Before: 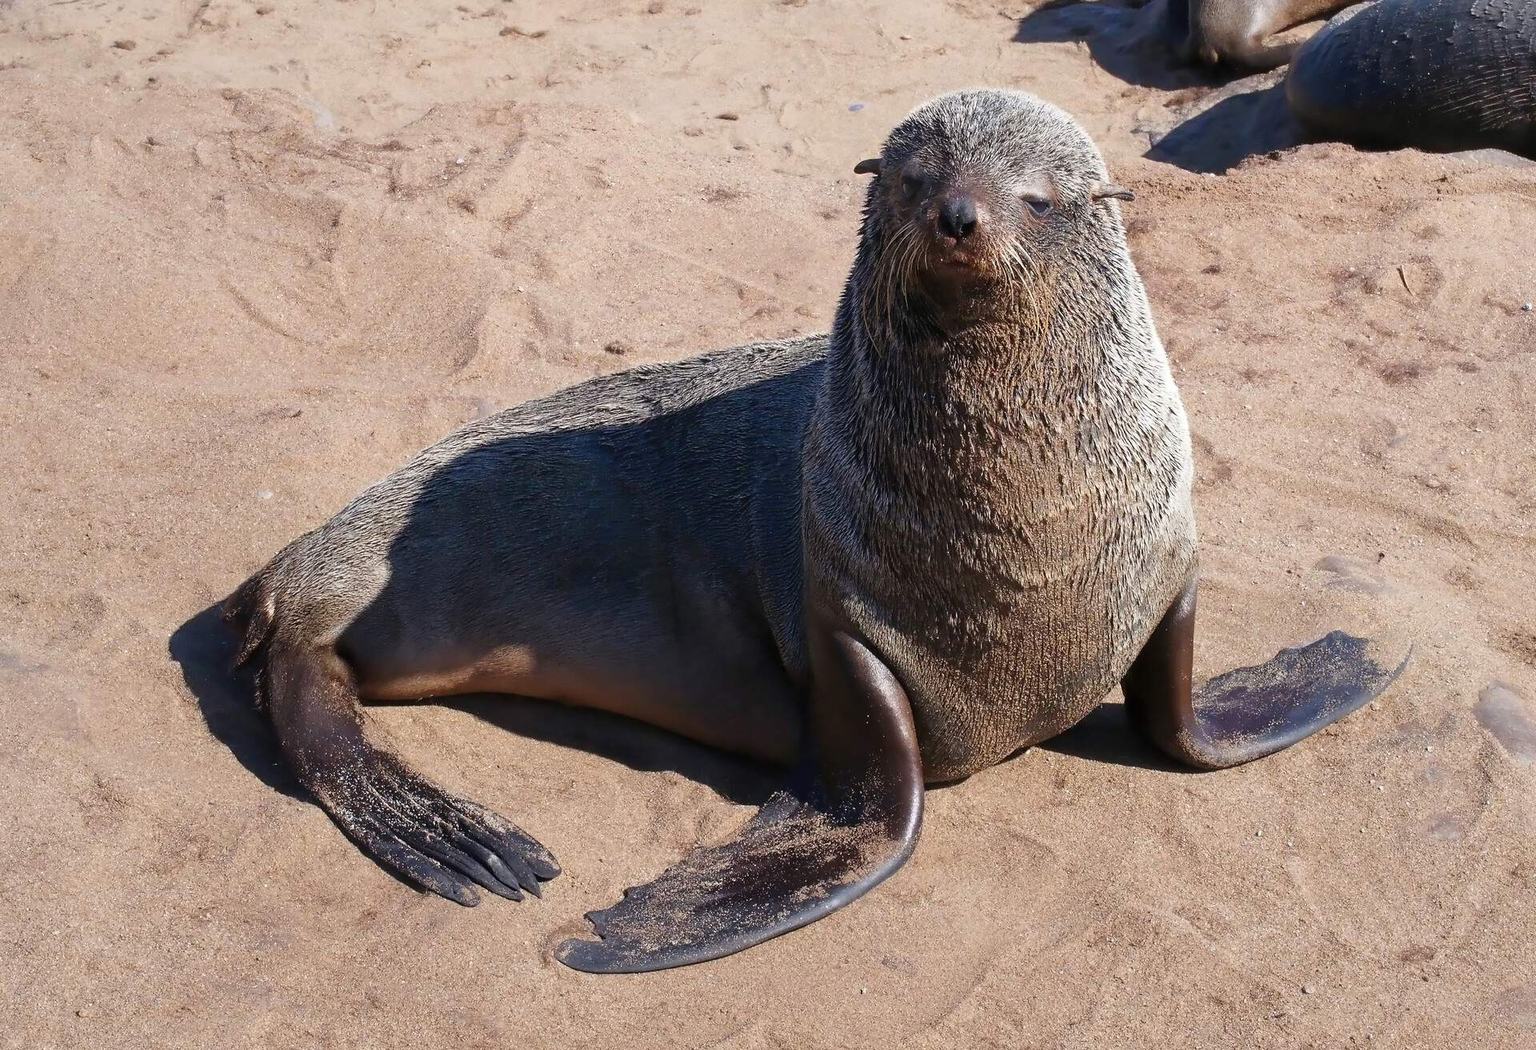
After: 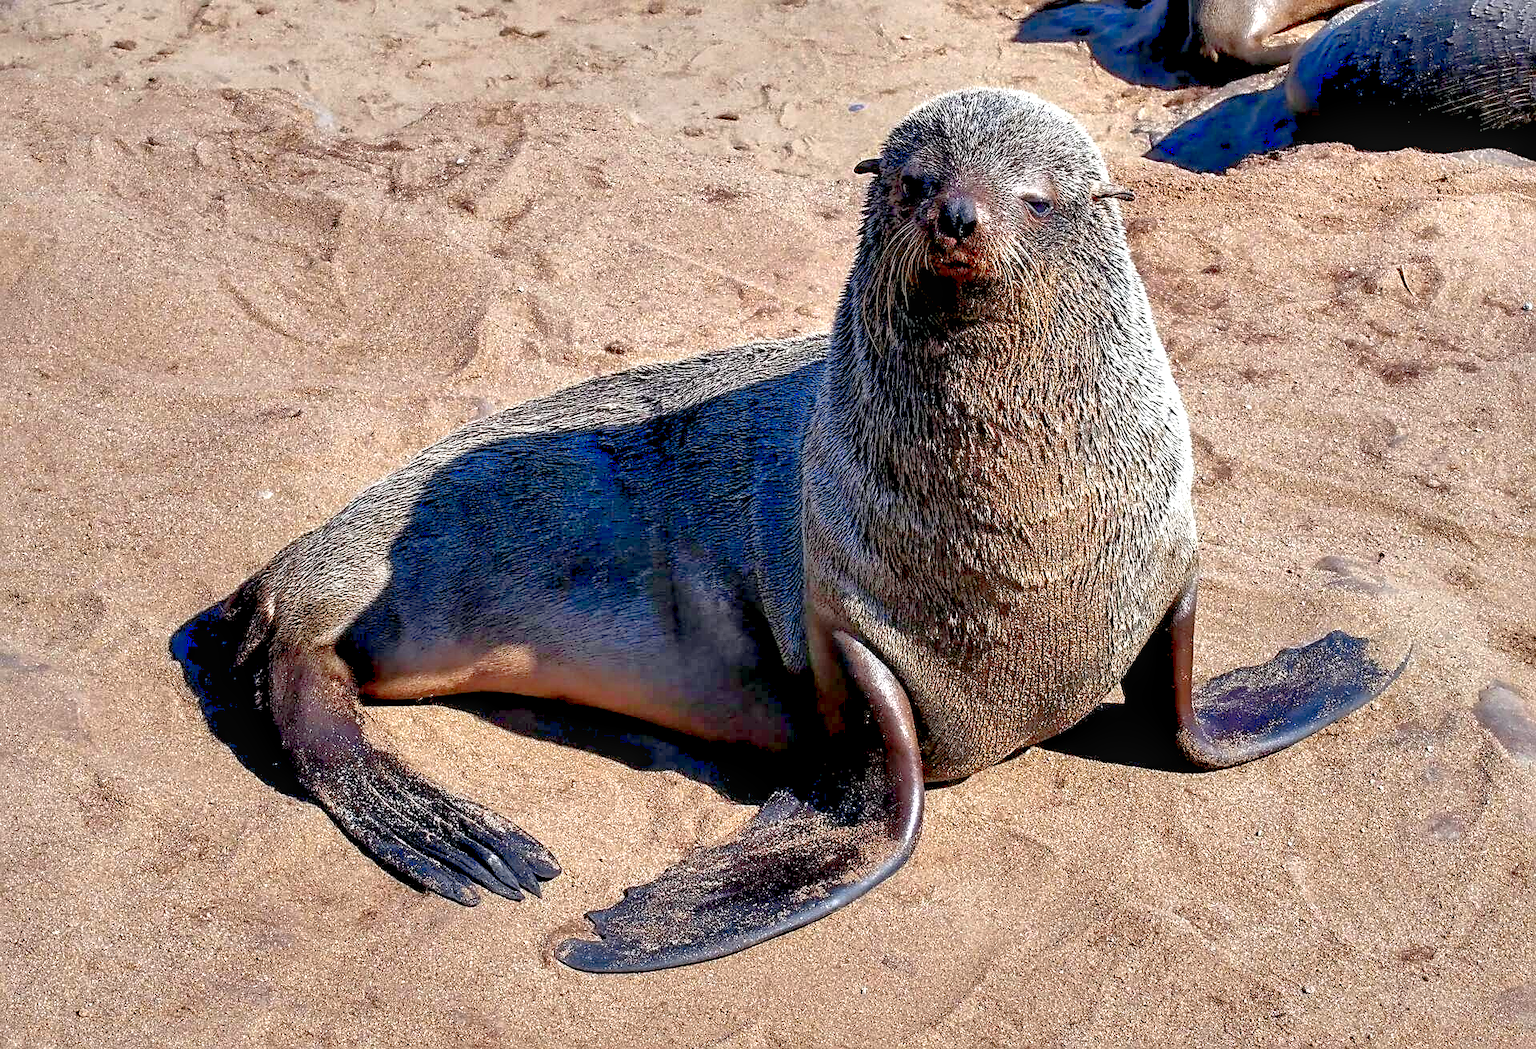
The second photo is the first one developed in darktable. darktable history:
sharpen: on, module defaults
contrast equalizer: y [[0.6 ×6], [0.55 ×6], [0 ×6], [0 ×6], [0 ×6]]
levels: levels [0, 0.445, 1]
local contrast: detail 130%
shadows and highlights: on, module defaults
